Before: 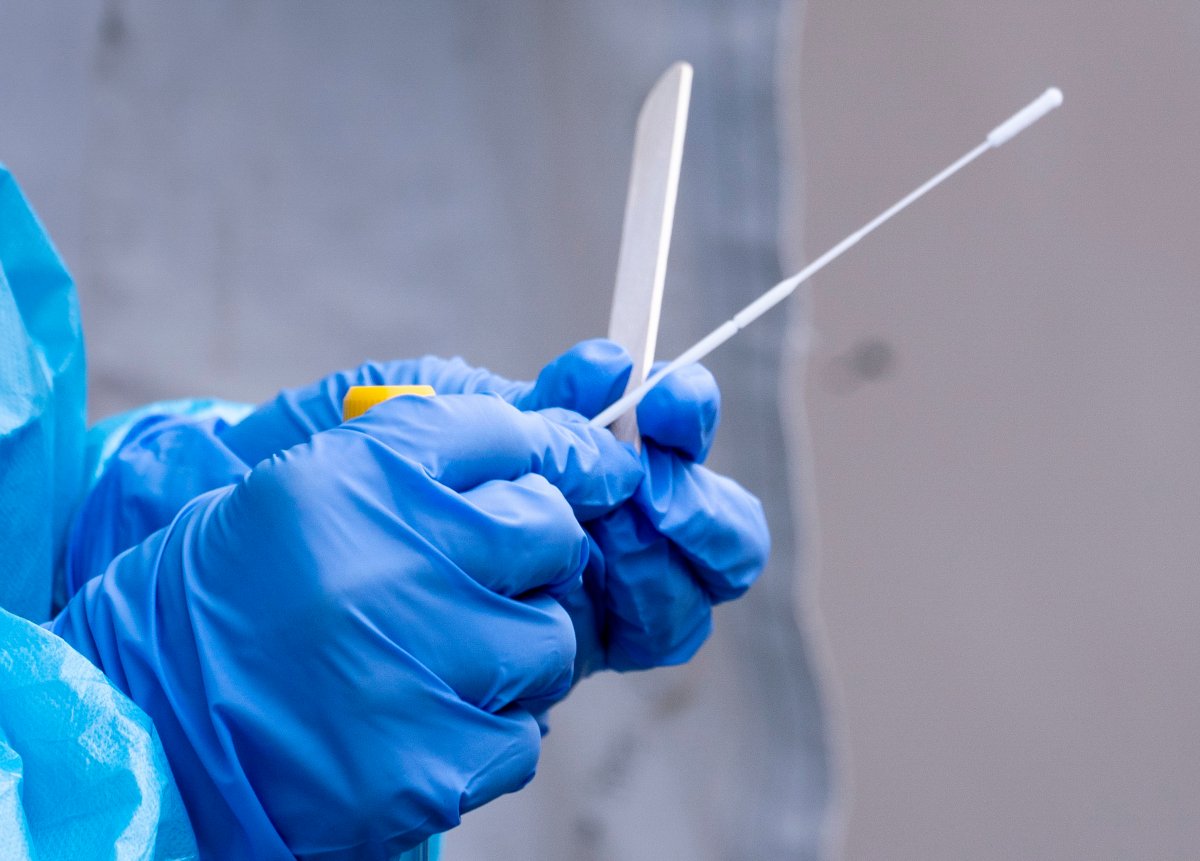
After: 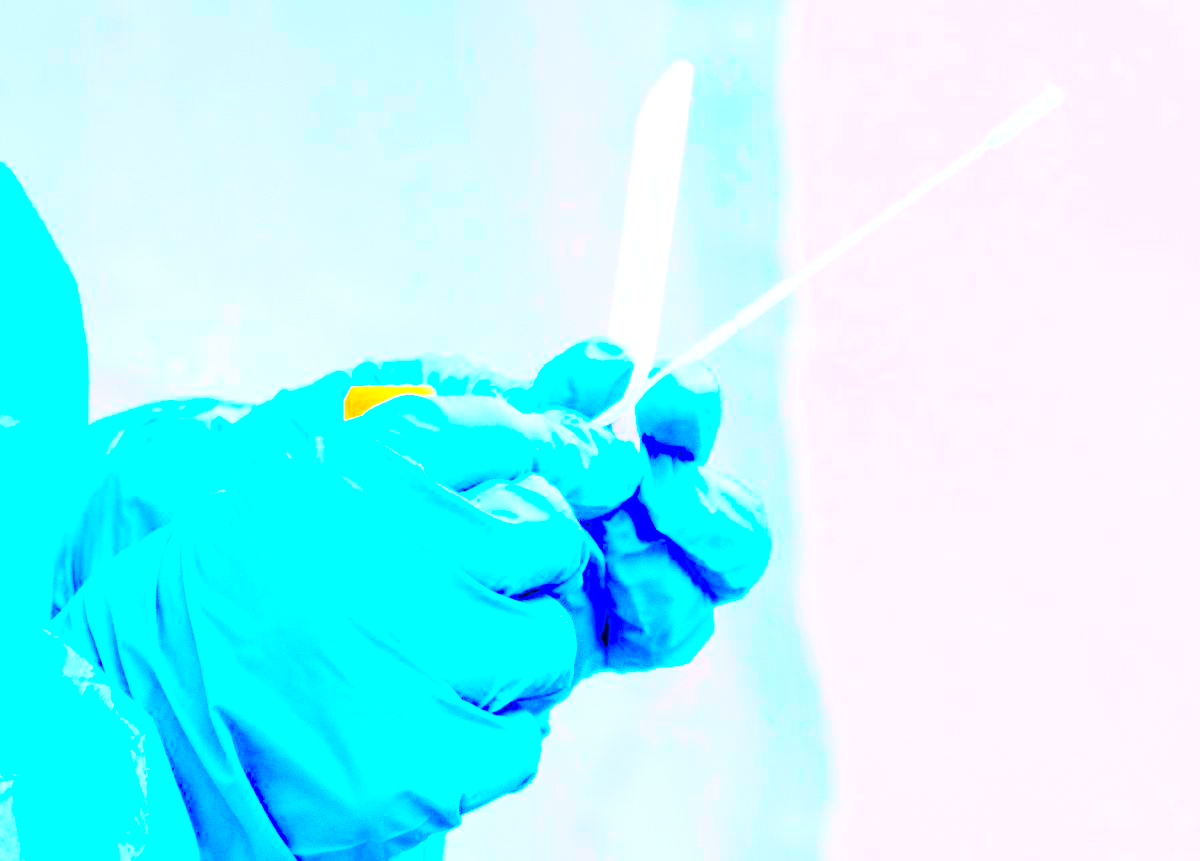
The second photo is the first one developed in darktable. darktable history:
exposure: black level correction 0, exposure 1.525 EV, compensate highlight preservation false
color correction: highlights b* -0.045, saturation 2.14
tone curve: curves: ch0 [(0, 0) (0.417, 0.851) (1, 1)], color space Lab, linked channels, preserve colors none
